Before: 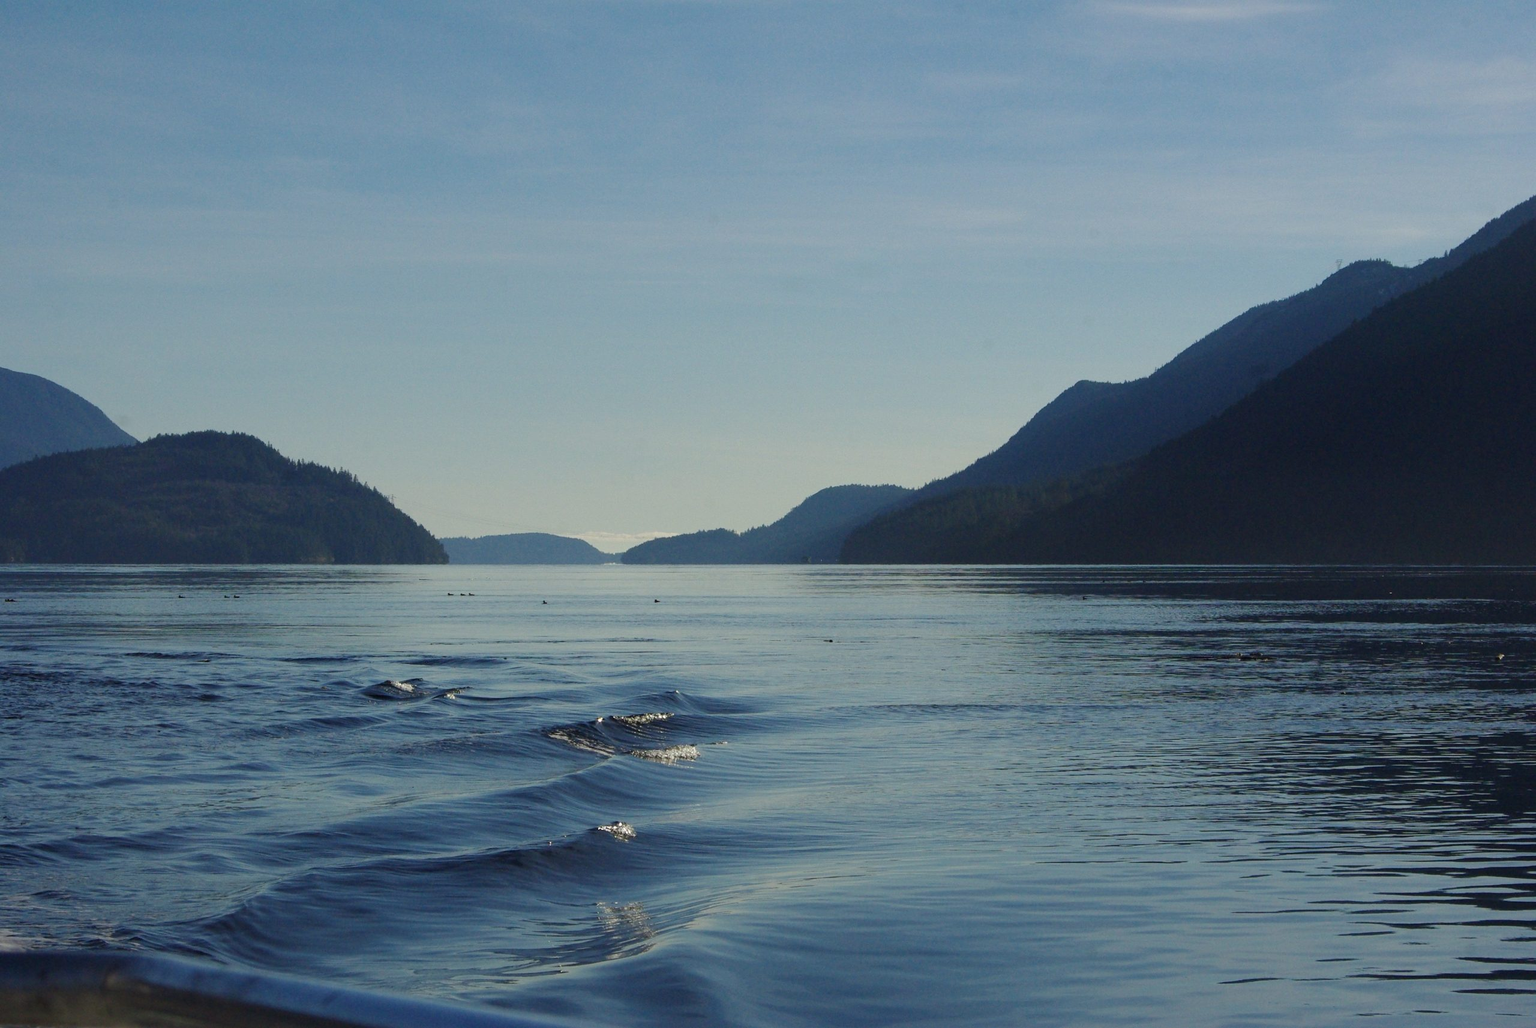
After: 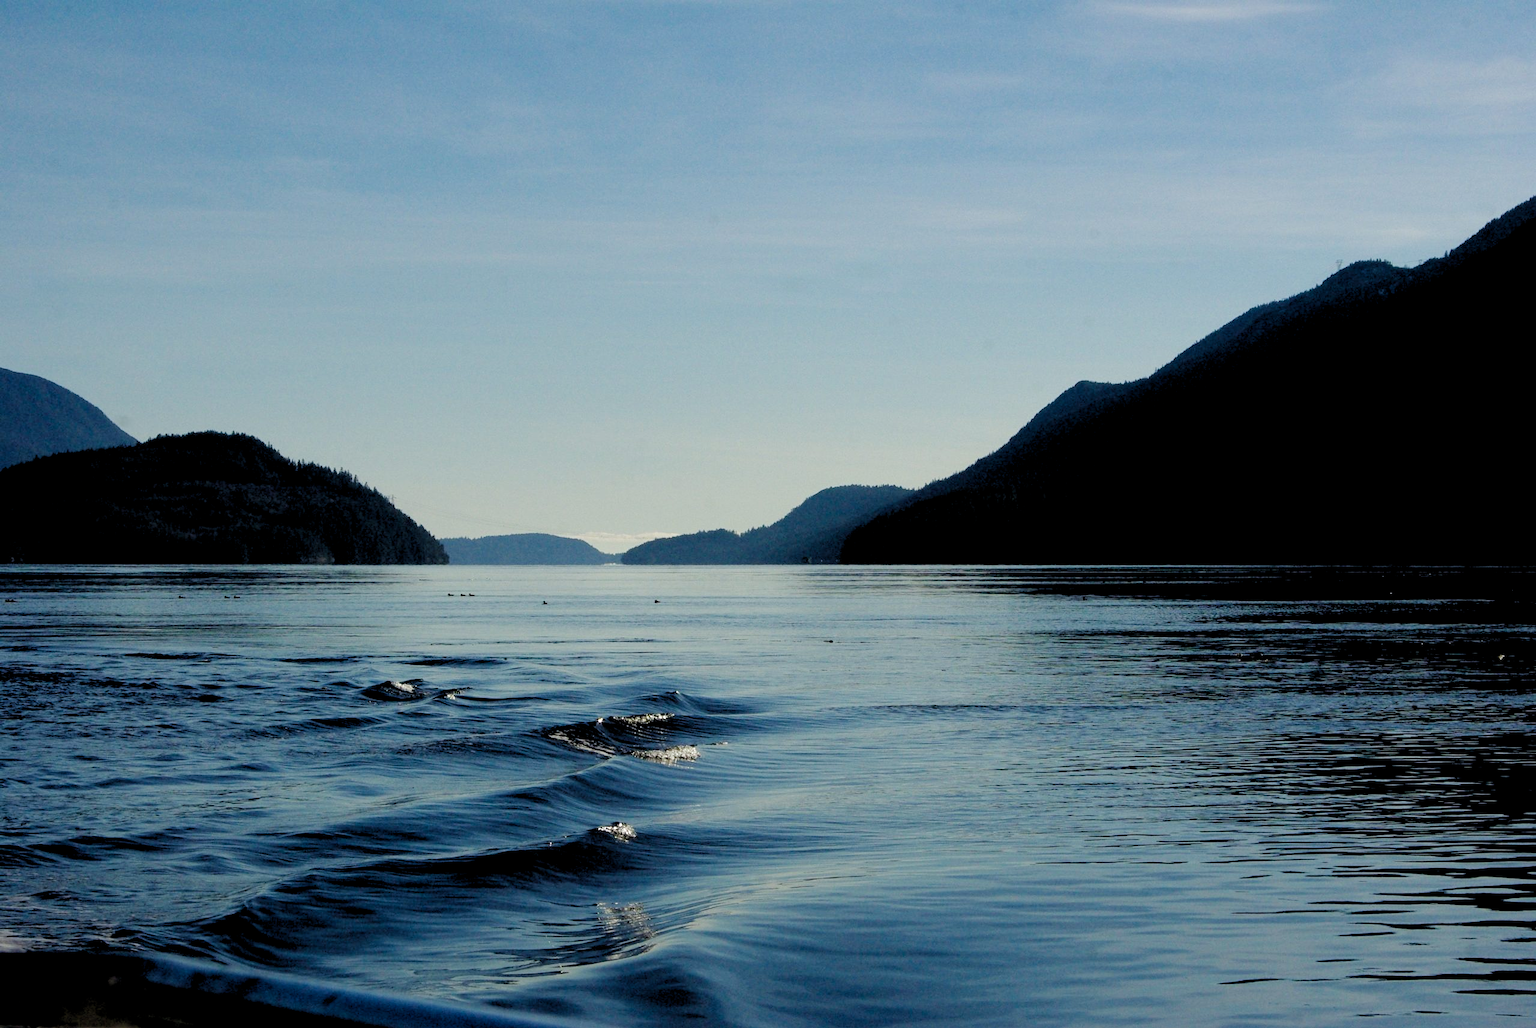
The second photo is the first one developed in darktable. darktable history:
color balance rgb: perceptual saturation grading › global saturation 20%, perceptual saturation grading › highlights -25%, perceptual saturation grading › shadows 25%
rgb levels: levels [[0.034, 0.472, 0.904], [0, 0.5, 1], [0, 0.5, 1]]
tone curve: curves: ch0 [(0, 0) (0.004, 0.002) (0.02, 0.013) (0.218, 0.218) (0.664, 0.718) (0.832, 0.873) (1, 1)], preserve colors none
